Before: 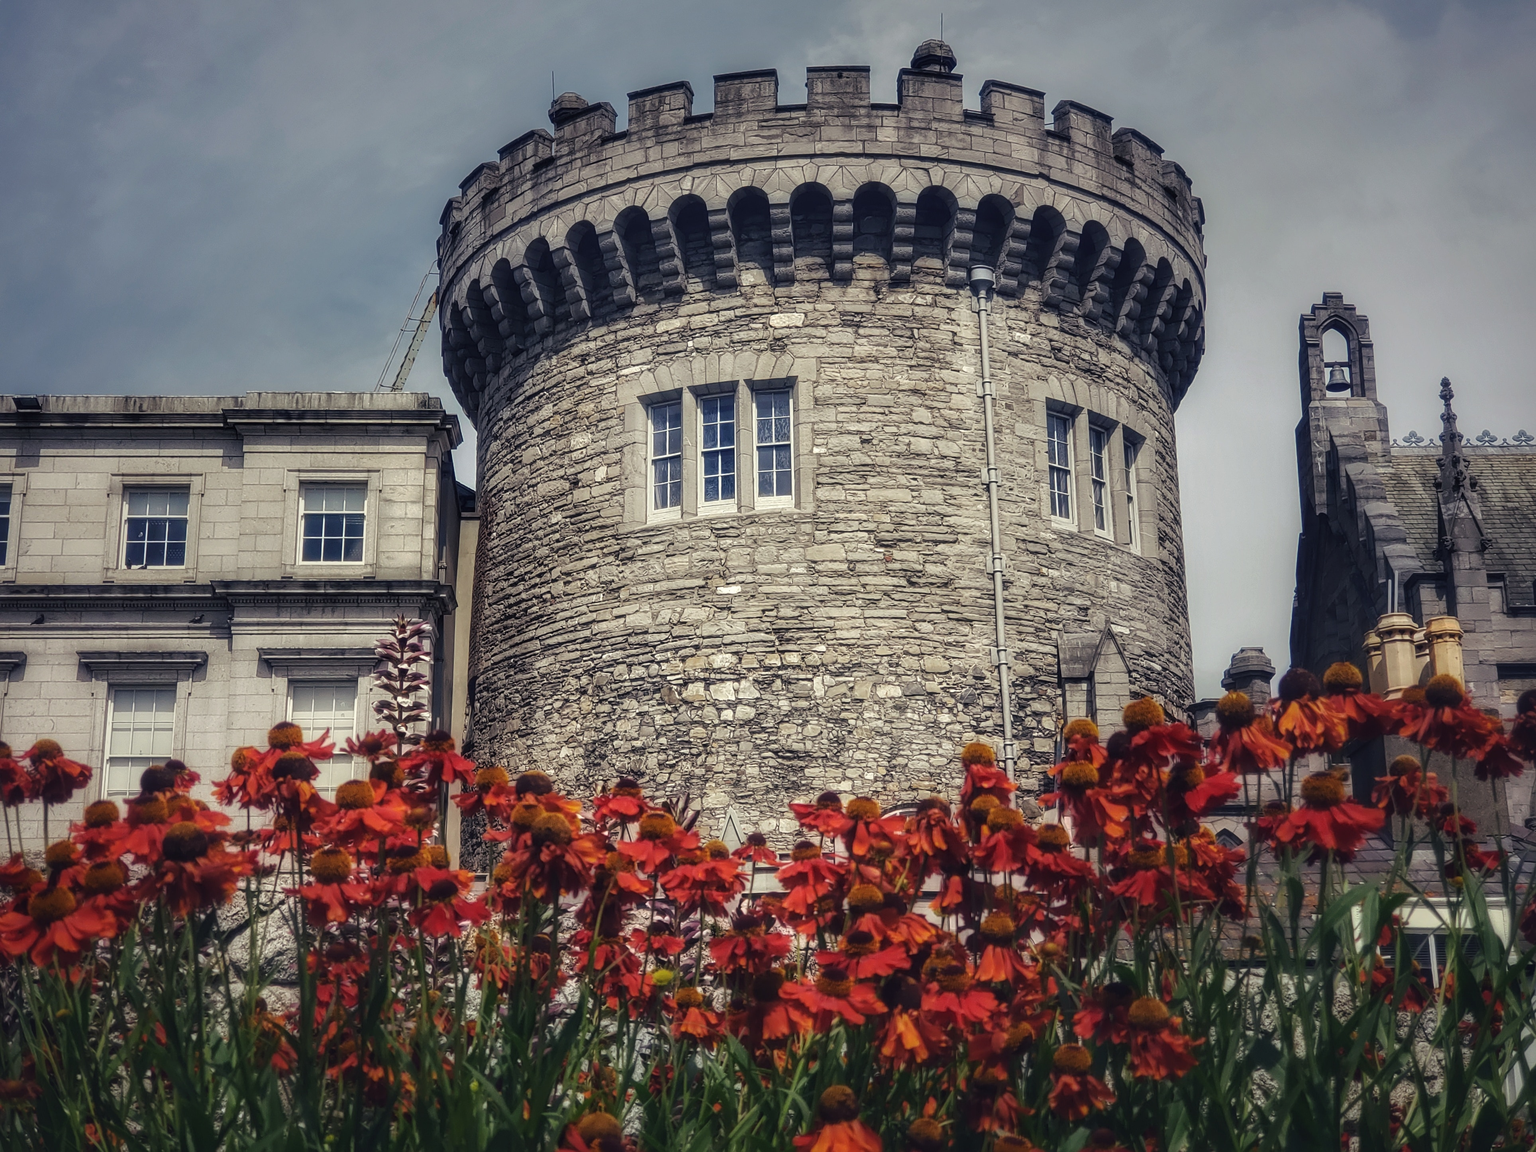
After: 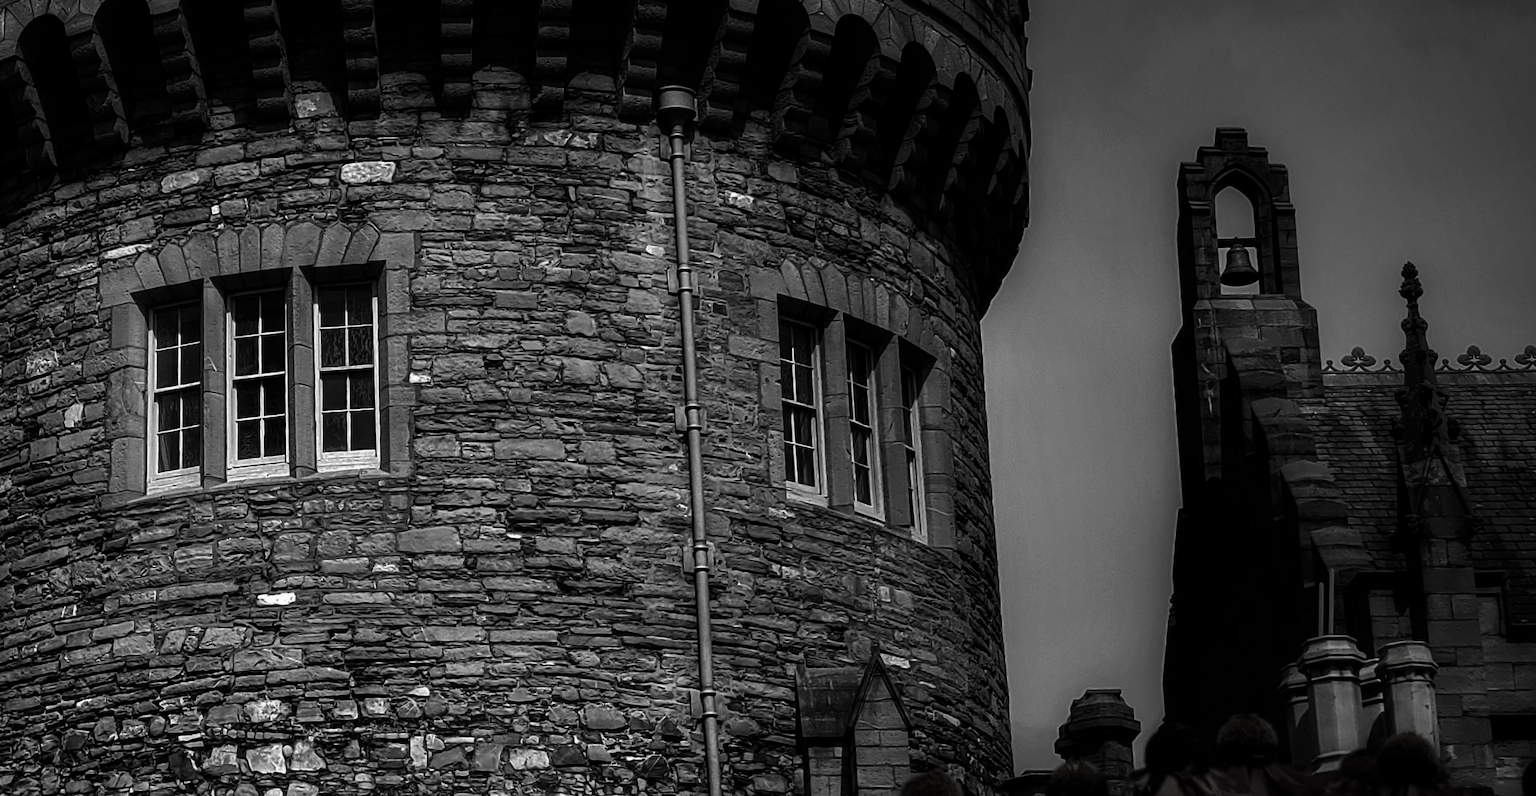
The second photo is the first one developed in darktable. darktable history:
crop: left 36.094%, top 18.342%, right 0.656%, bottom 37.921%
color balance rgb: highlights gain › chroma 1.006%, highlights gain › hue 54.04°, linear chroma grading › shadows 10.045%, linear chroma grading › highlights 9.115%, linear chroma grading › global chroma 14.9%, linear chroma grading › mid-tones 14.756%, perceptual saturation grading › global saturation -3.096%, perceptual saturation grading › shadows -2.917%, global vibrance 34.674%
contrast brightness saturation: contrast 0.02, brightness -0.983, saturation -0.988
